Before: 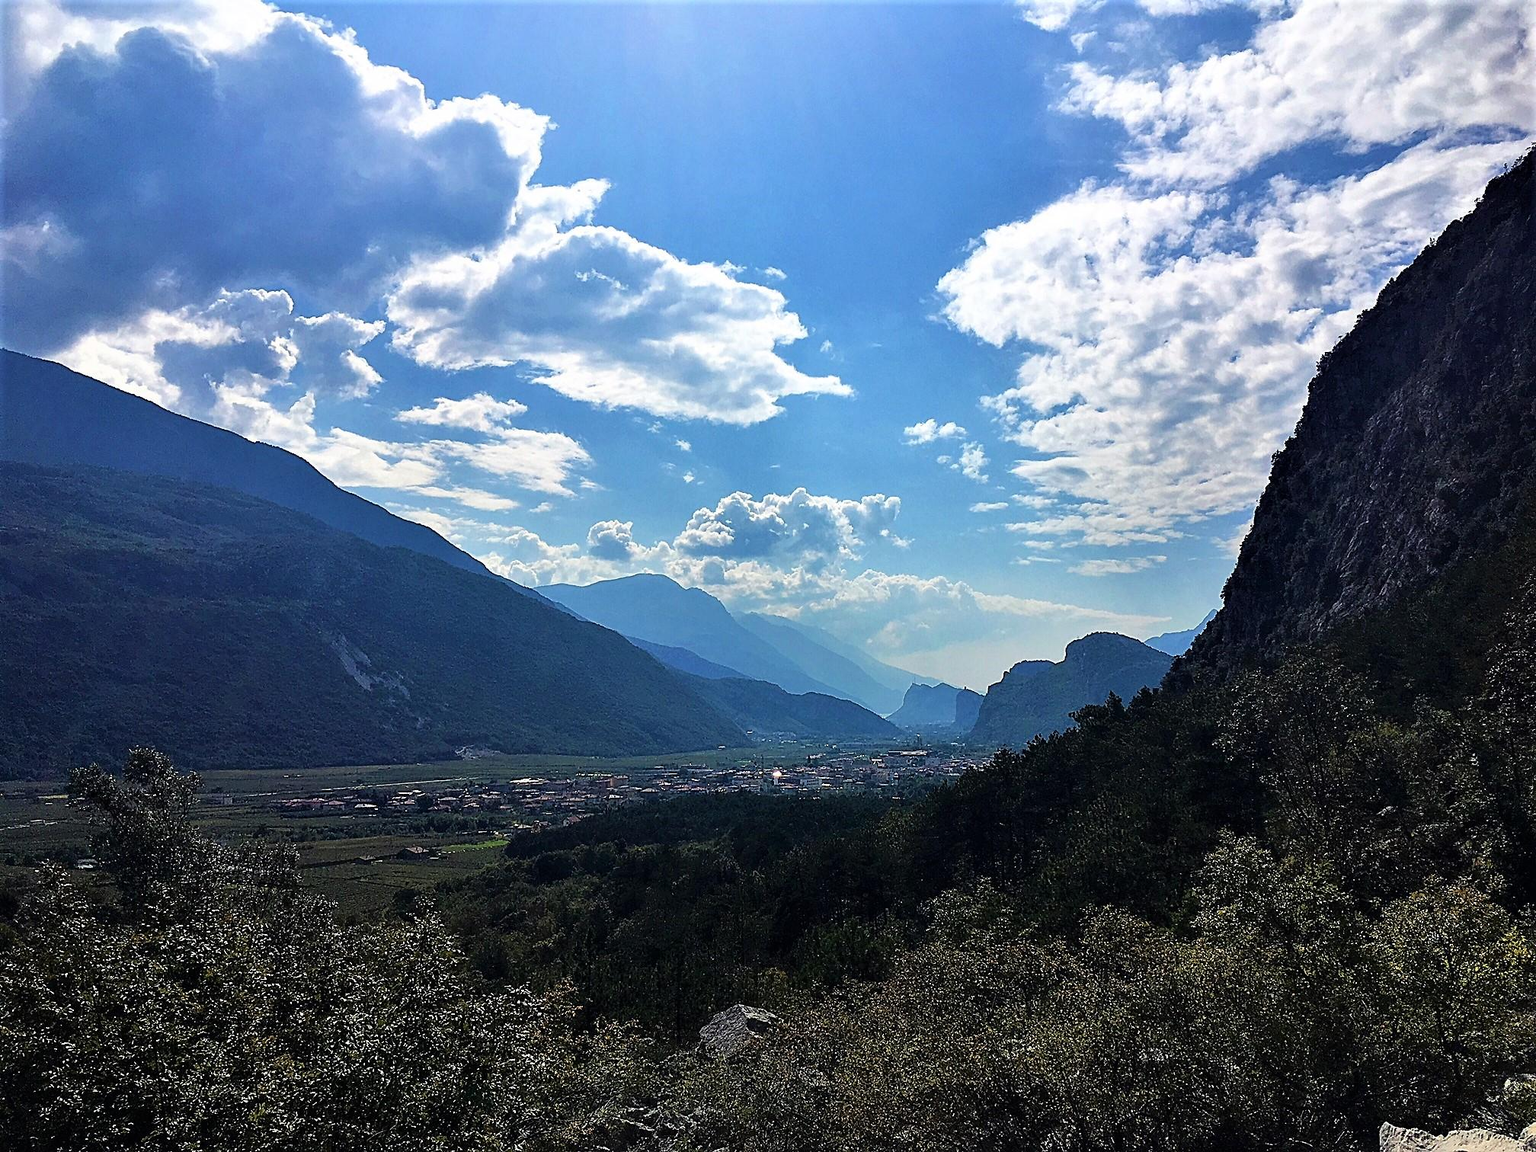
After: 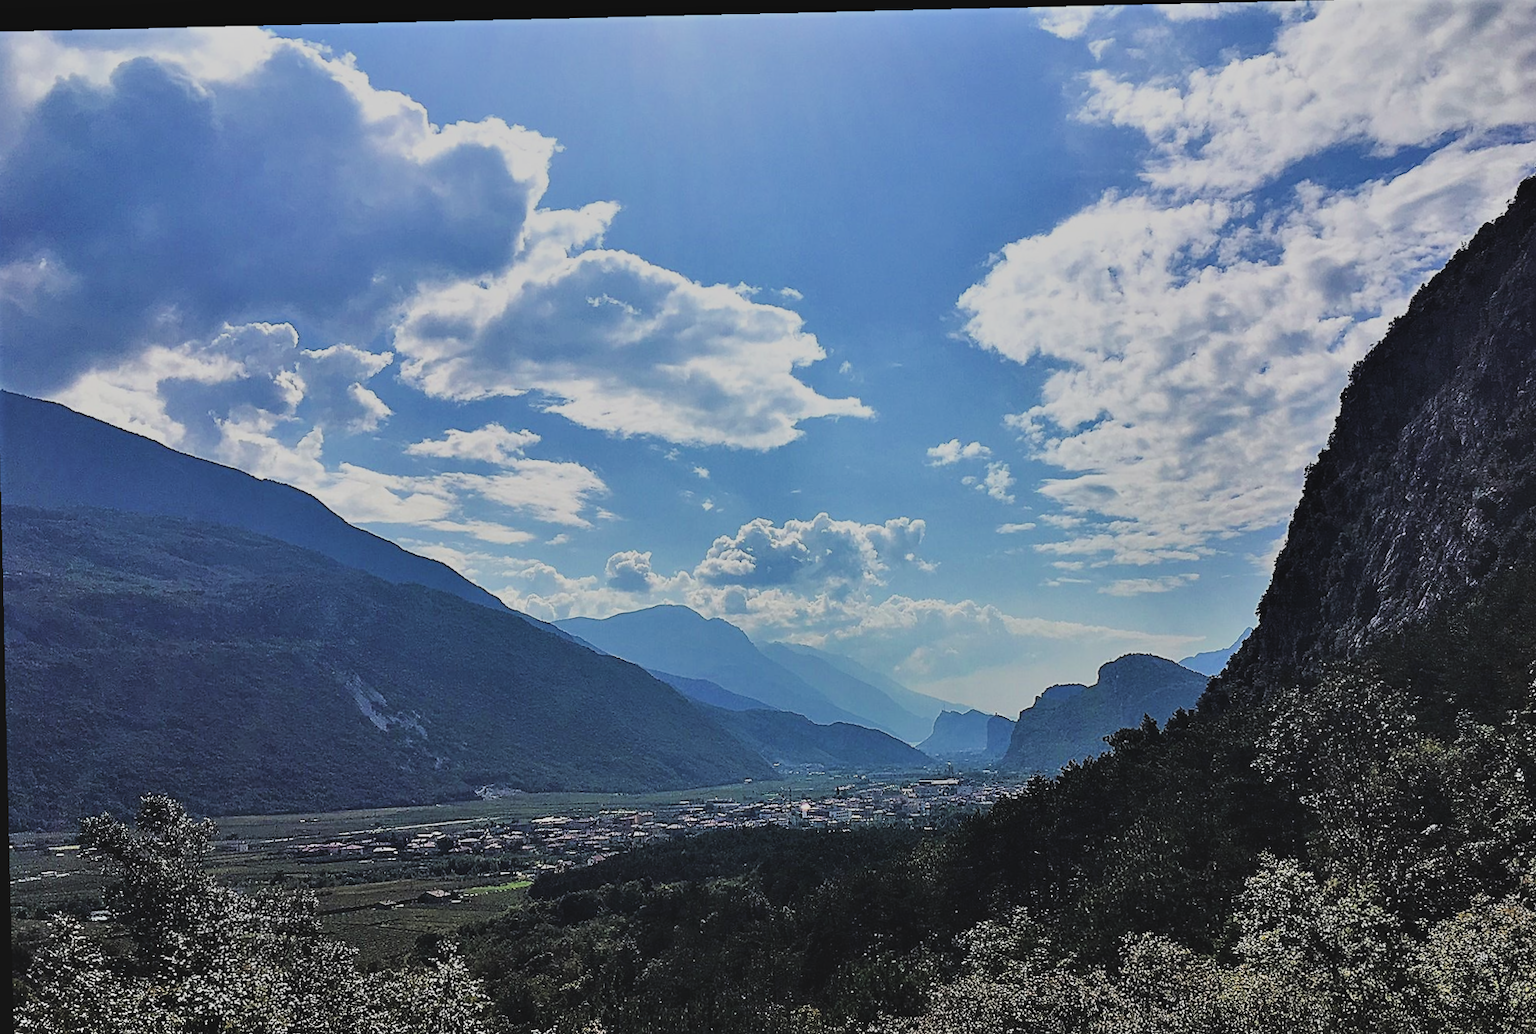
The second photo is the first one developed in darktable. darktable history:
shadows and highlights: shadows 49, highlights -41, soften with gaussian
crop and rotate: angle 0.2°, left 0.275%, right 3.127%, bottom 14.18%
filmic rgb: black relative exposure -7.65 EV, white relative exposure 4.56 EV, hardness 3.61
exposure: black level correction -0.014, exposure -0.193 EV, compensate highlight preservation false
rotate and perspective: rotation -1.17°, automatic cropping off
